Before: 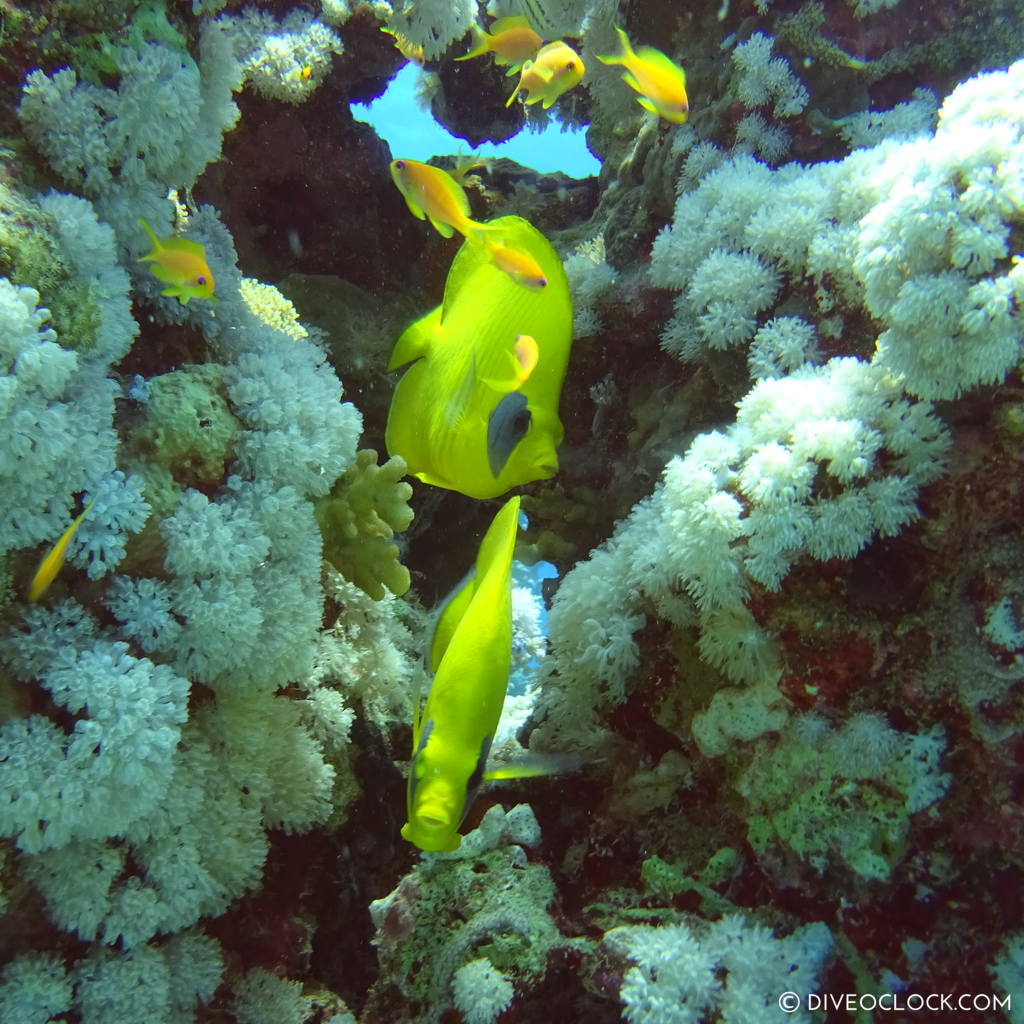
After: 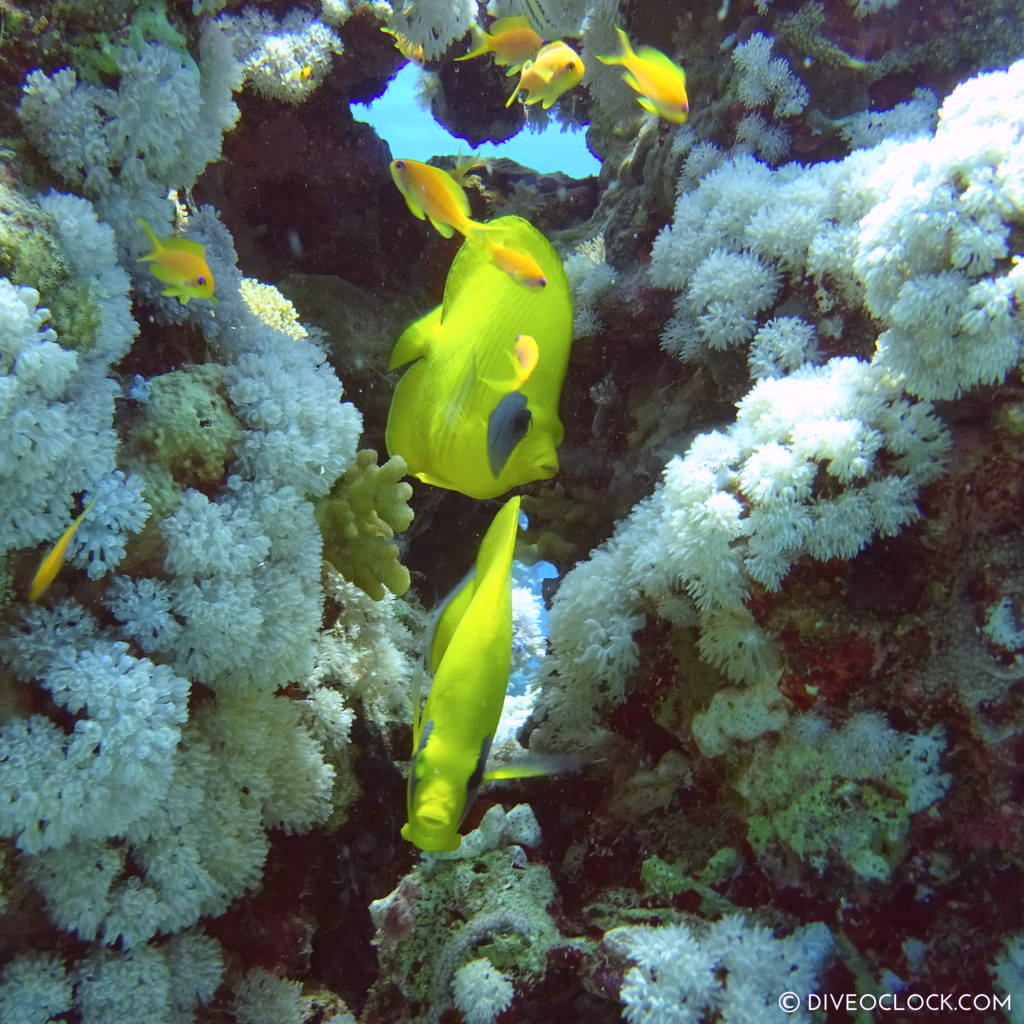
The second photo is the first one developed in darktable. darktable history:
color calibration: output R [1.063, -0.012, -0.003, 0], output B [-0.079, 0.047, 1, 0], illuminant custom, x 0.371, y 0.382, temperature 4280 K
